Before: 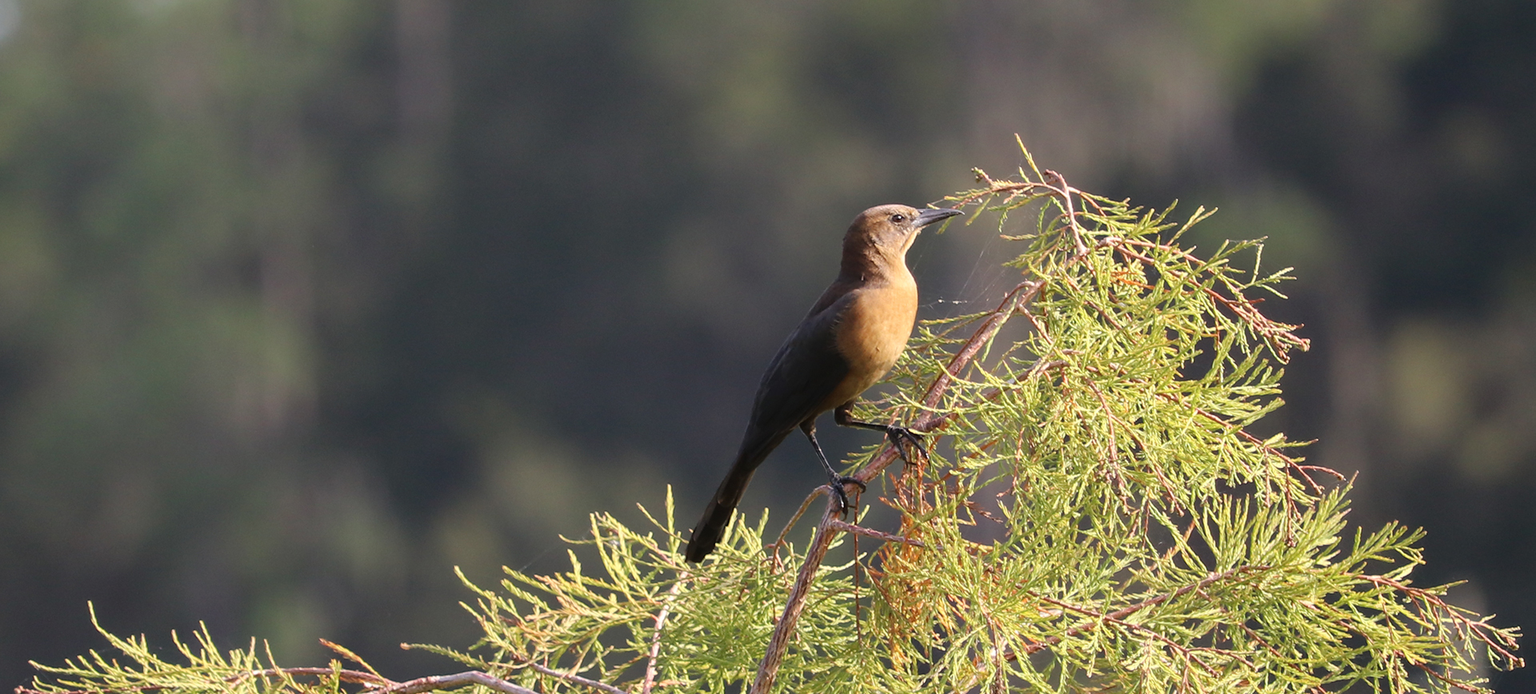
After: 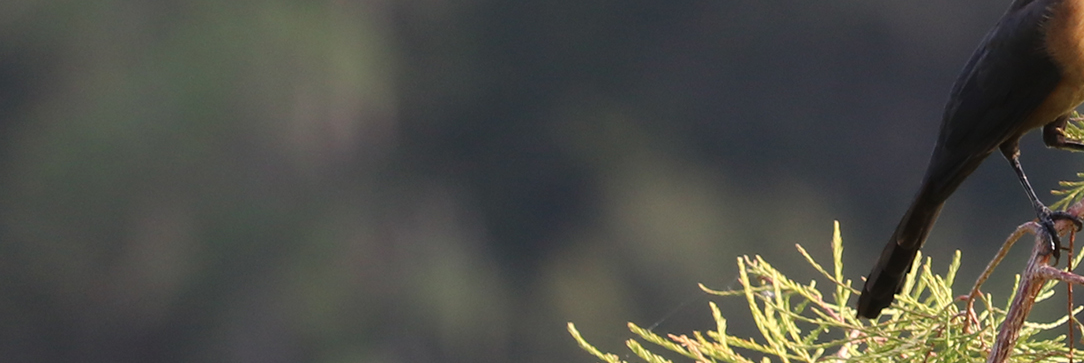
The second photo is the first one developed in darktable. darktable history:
crop: top 44.457%, right 43.397%, bottom 12.849%
